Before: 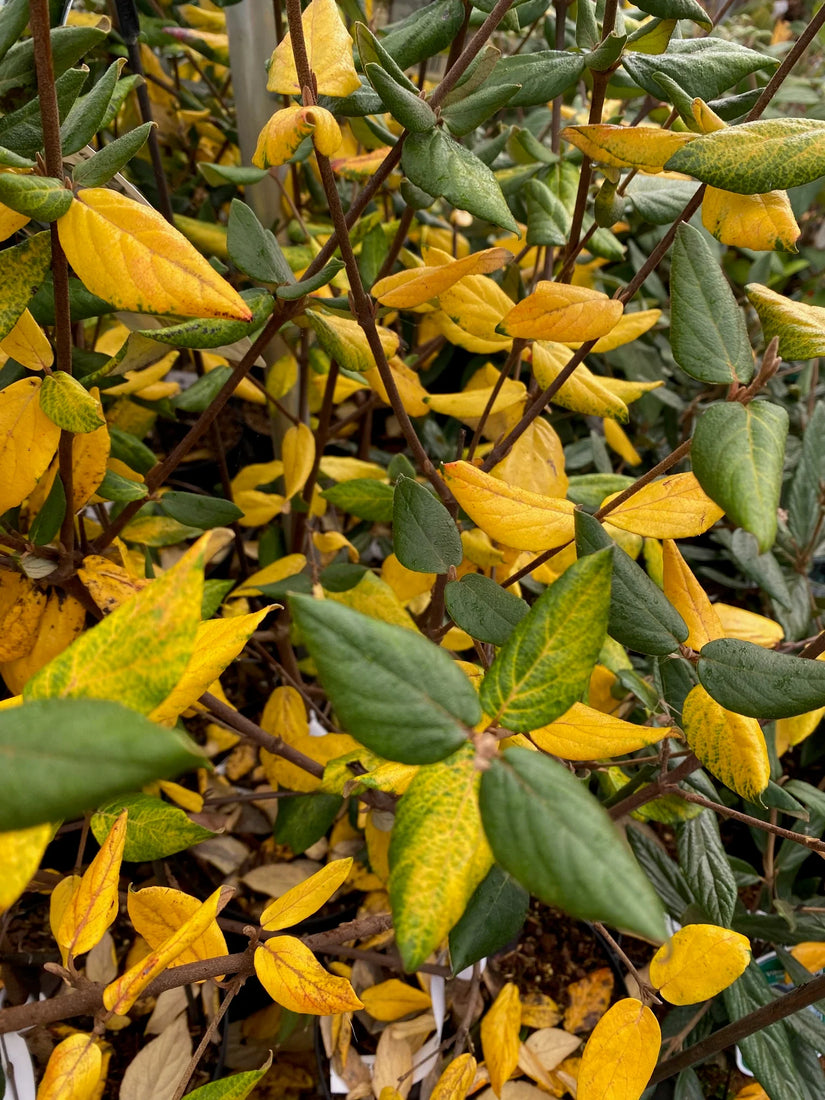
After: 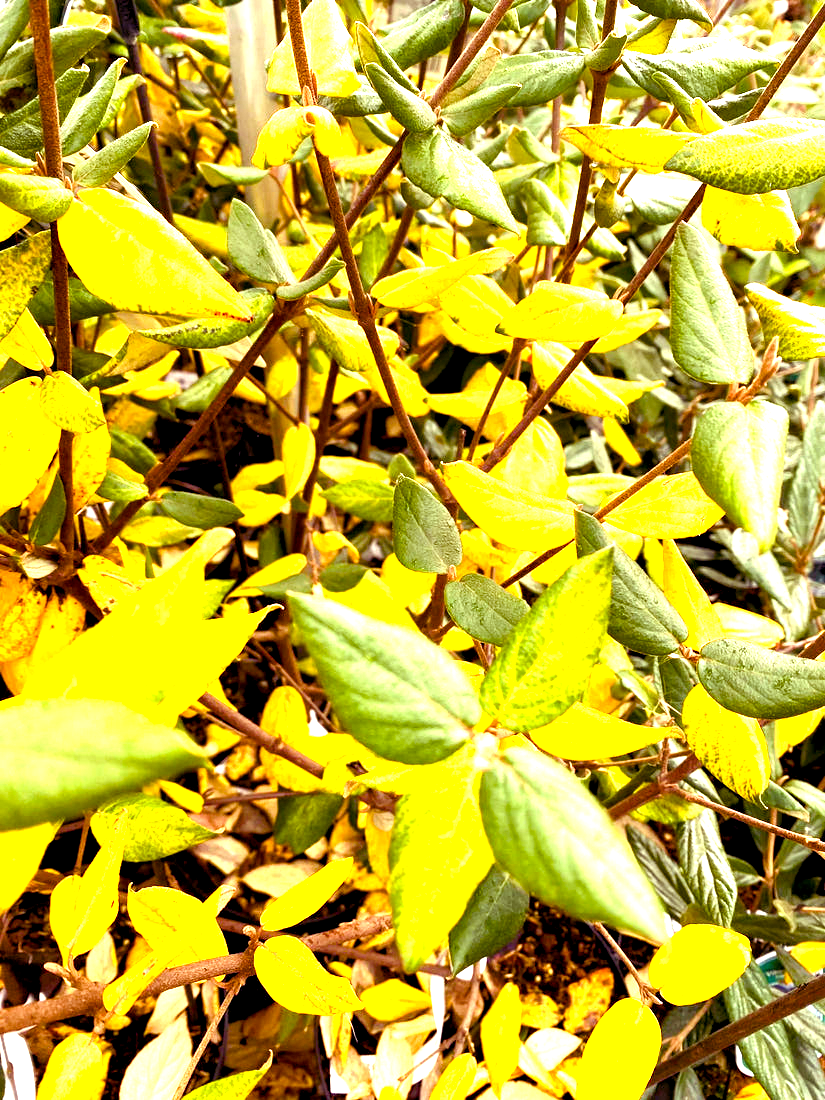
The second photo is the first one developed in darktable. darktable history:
color balance rgb: shadows lift › luminance -21.66%, shadows lift › chroma 8.98%, shadows lift › hue 283.37°, power › chroma 1.55%, power › hue 25.59°, highlights gain › luminance 6.08%, highlights gain › chroma 2.55%, highlights gain › hue 90°, global offset › luminance -0.87%, perceptual saturation grading › global saturation 27.49%, perceptual saturation grading › highlights -28.39%, perceptual saturation grading › mid-tones 15.22%, perceptual saturation grading › shadows 33.98%, perceptual brilliance grading › highlights 10%, perceptual brilliance grading › mid-tones 5%
exposure: exposure 2 EV, compensate highlight preservation false
